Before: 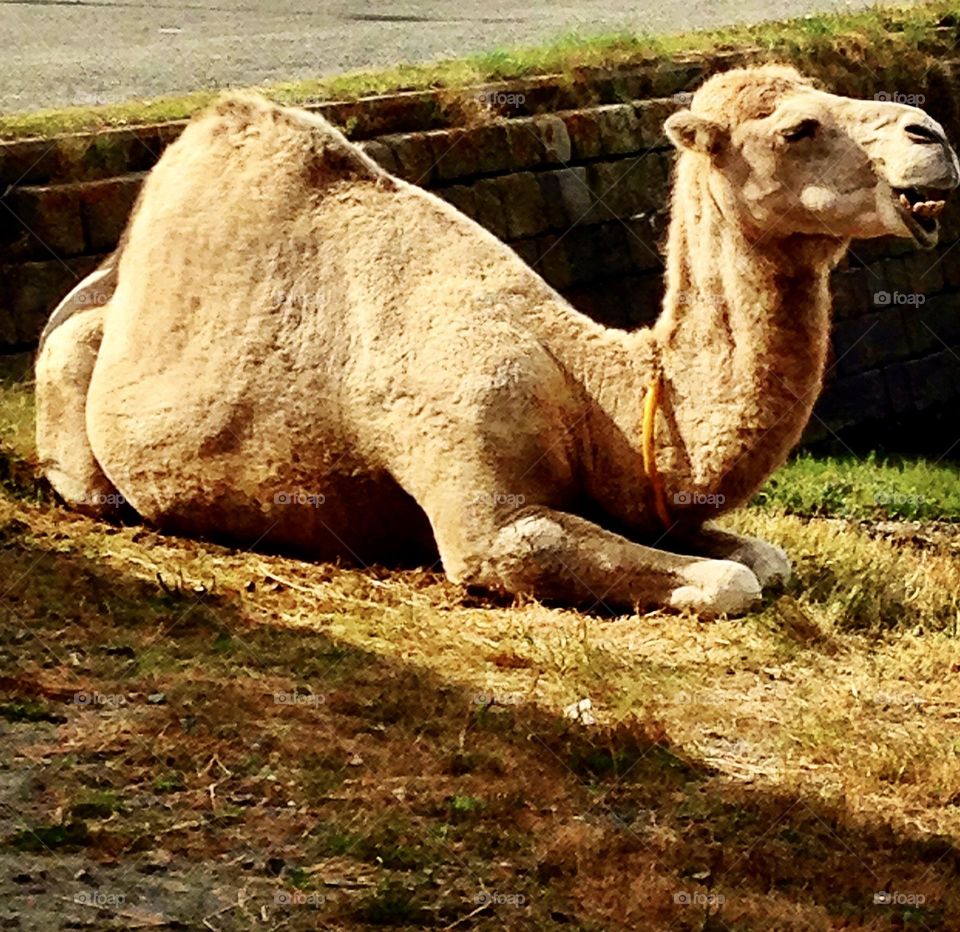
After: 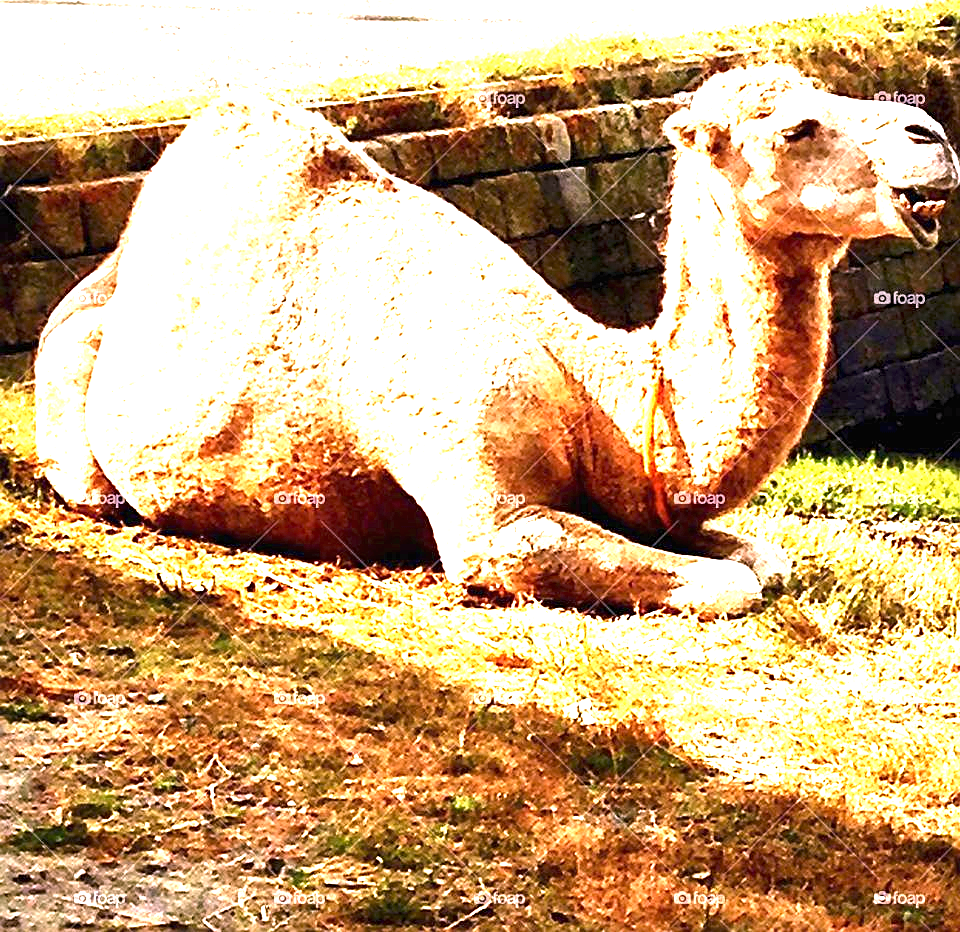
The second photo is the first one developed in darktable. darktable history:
color correction: highlights a* 5.81, highlights b* 4.84
sharpen: on, module defaults
white balance: red 1.042, blue 1.17
exposure: black level correction 0, exposure 2.327 EV, compensate exposure bias true, compensate highlight preservation false
